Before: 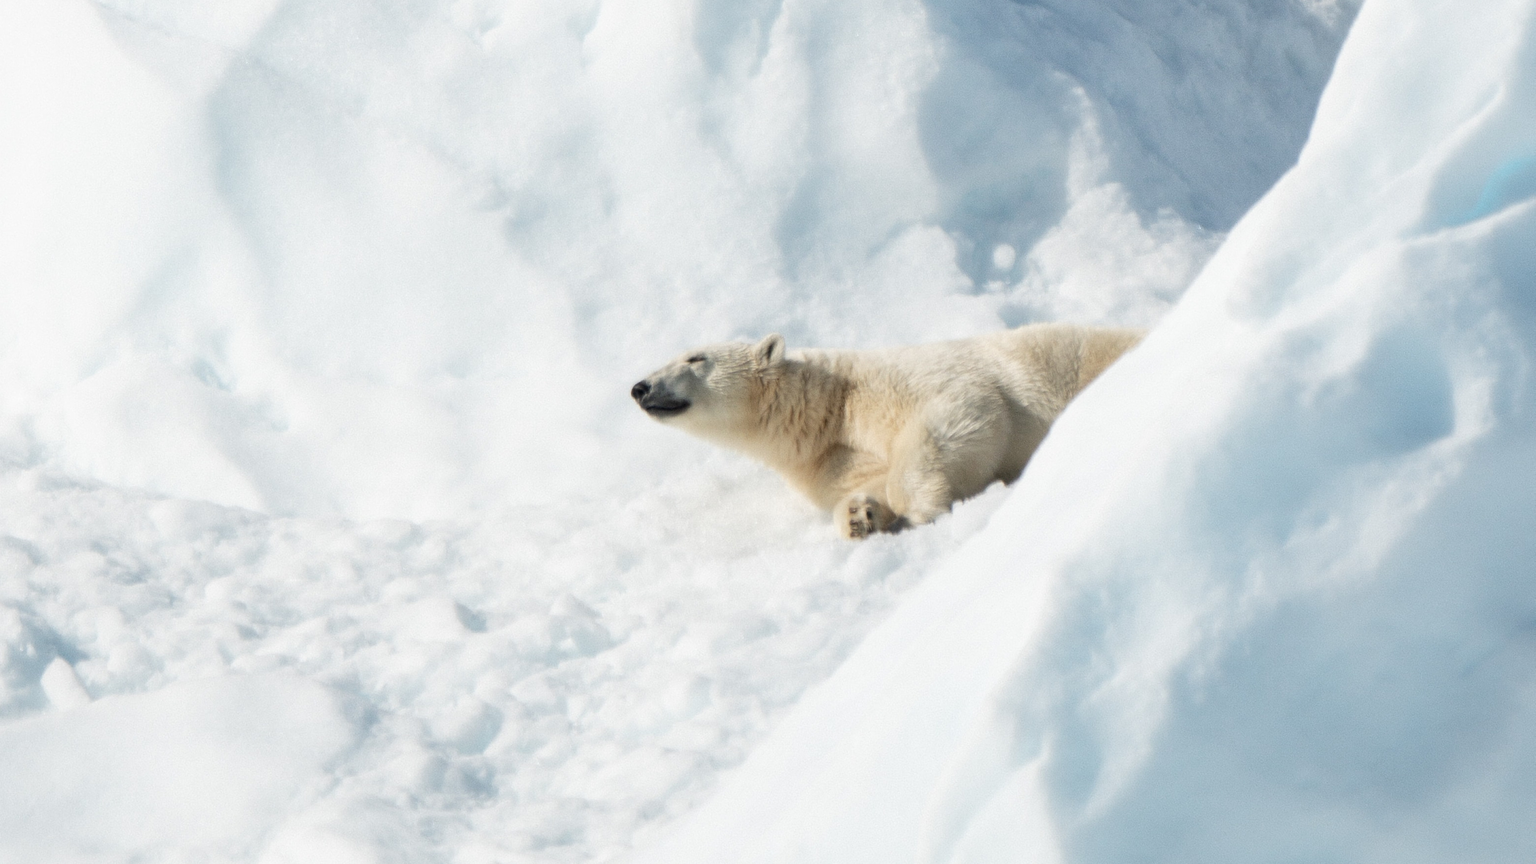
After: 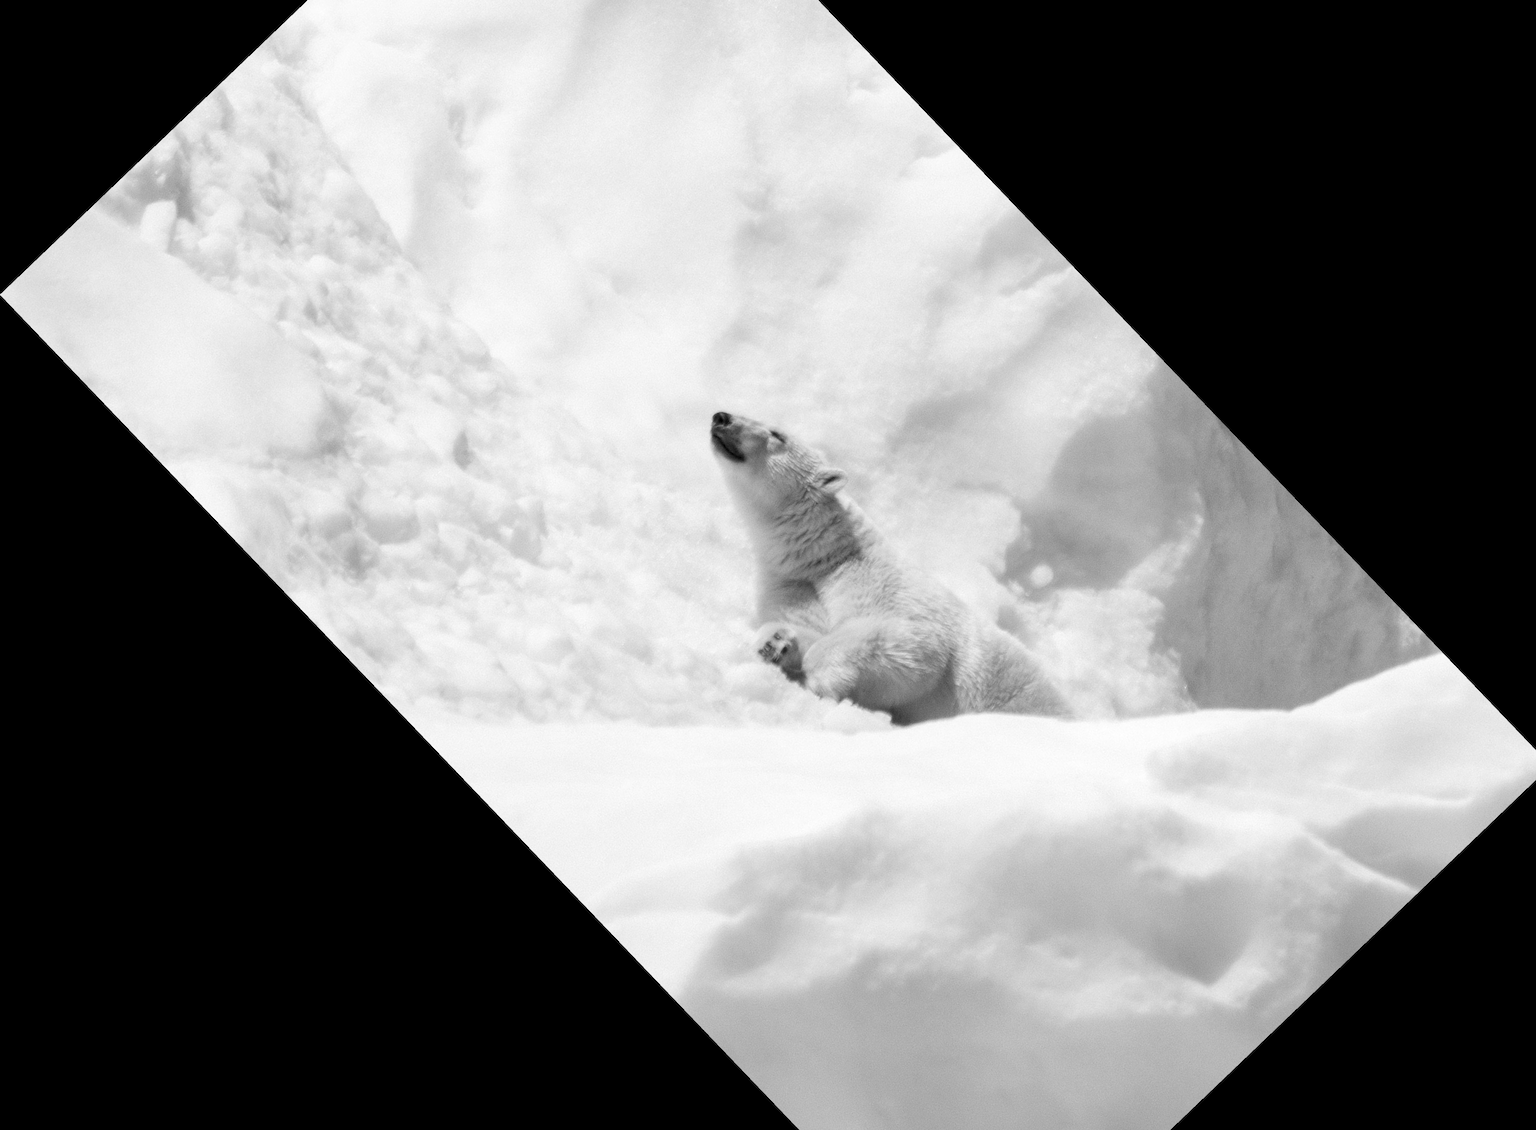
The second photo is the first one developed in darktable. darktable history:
crop and rotate: angle -46.26°, top 16.234%, right 0.912%, bottom 11.704%
monochrome: a 16.01, b -2.65, highlights 0.52
local contrast: highlights 100%, shadows 100%, detail 120%, midtone range 0.2
rgb curve: curves: ch2 [(0, 0) (0.567, 0.512) (1, 1)], mode RGB, independent channels
